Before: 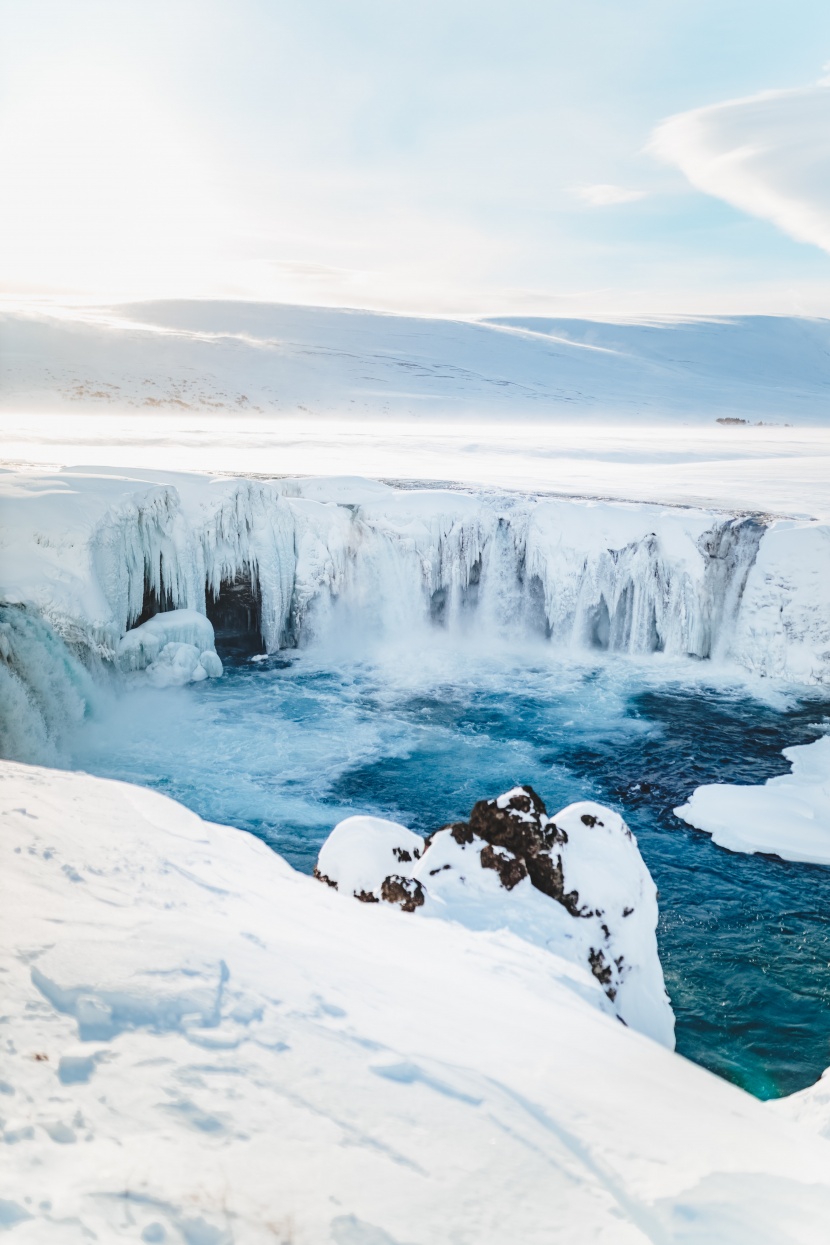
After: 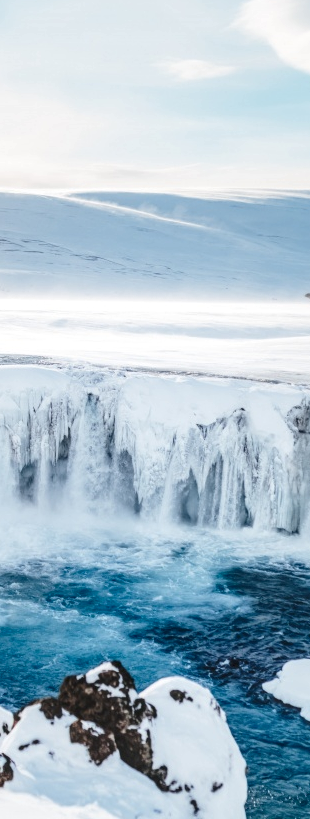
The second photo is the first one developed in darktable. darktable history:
crop and rotate: left 49.551%, top 10.098%, right 13.08%, bottom 24.073%
local contrast: detail 130%
